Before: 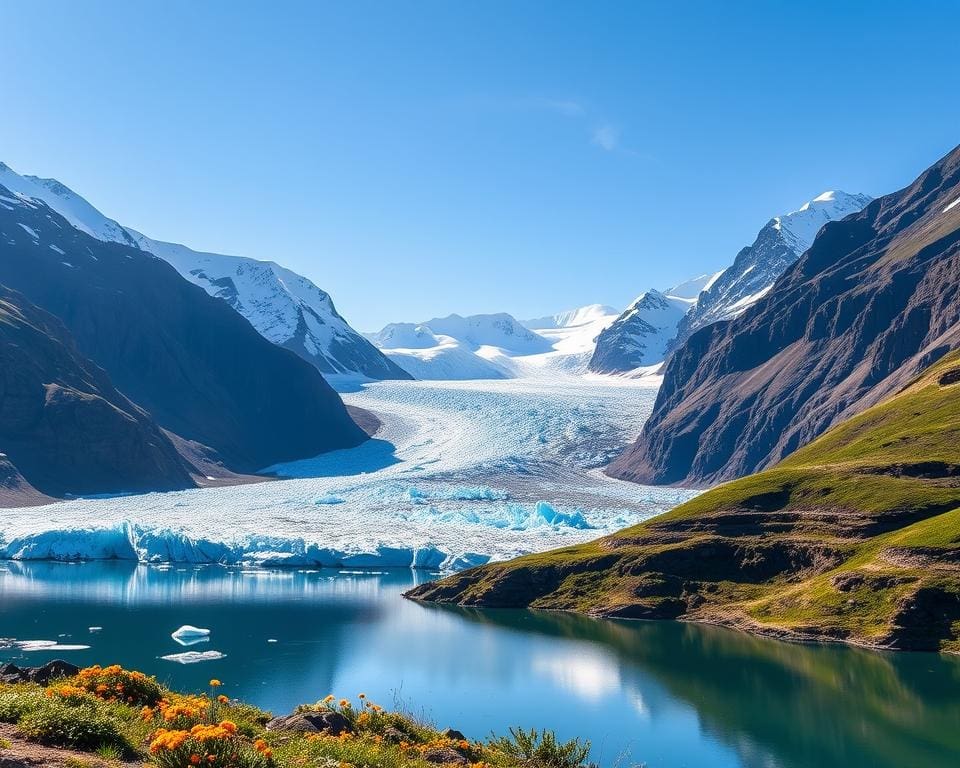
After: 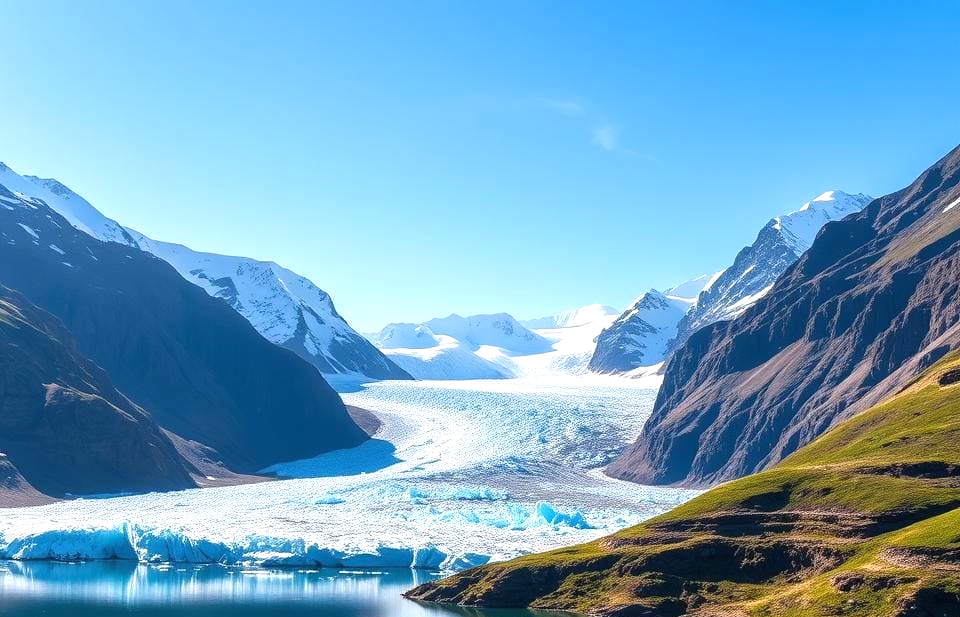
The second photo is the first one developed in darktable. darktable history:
crop: bottom 19.616%
exposure: black level correction 0, exposure 0.499 EV, compensate highlight preservation false
